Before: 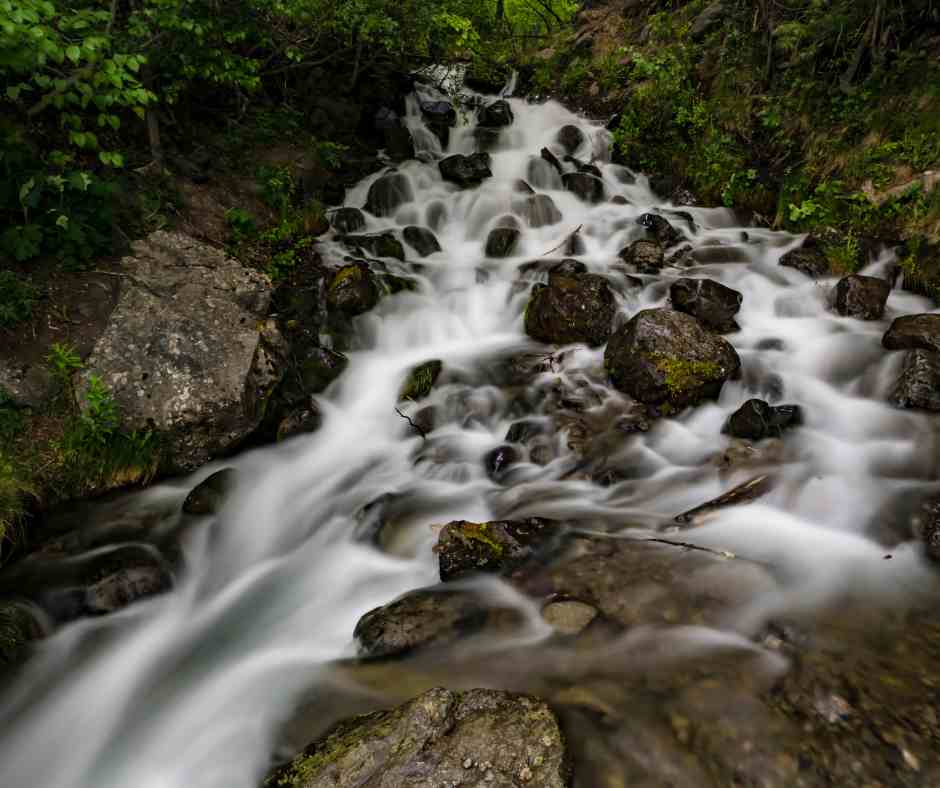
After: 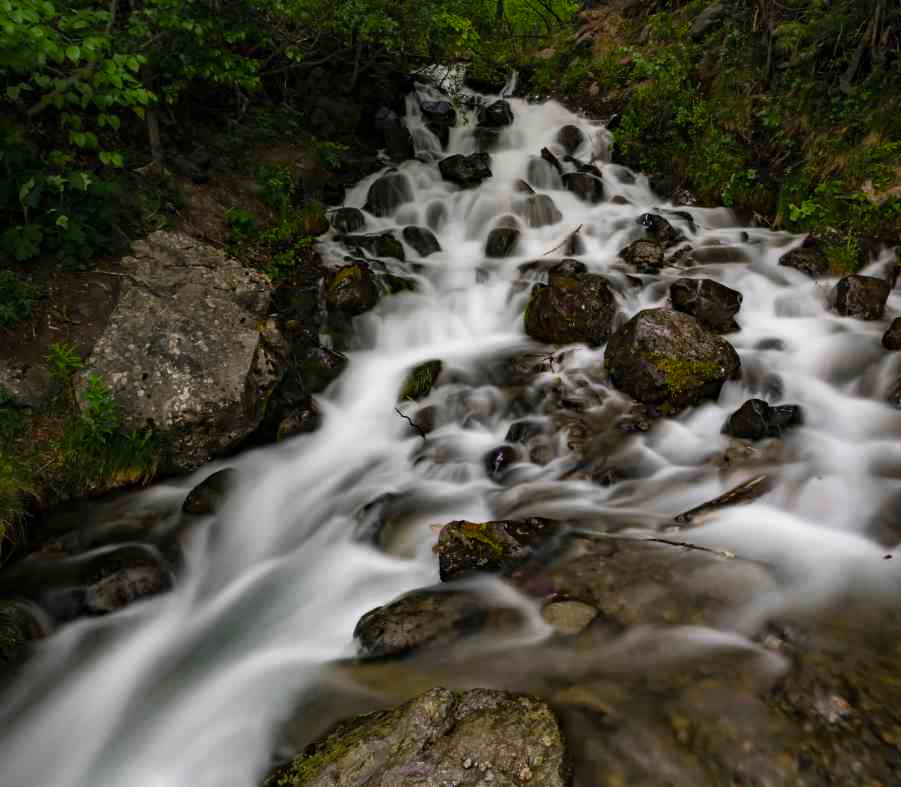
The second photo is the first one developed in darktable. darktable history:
crop: right 4.126%, bottom 0.031%
color zones: curves: ch0 [(0, 0.48) (0.209, 0.398) (0.305, 0.332) (0.429, 0.493) (0.571, 0.5) (0.714, 0.5) (0.857, 0.5) (1, 0.48)]; ch1 [(0, 0.633) (0.143, 0.586) (0.286, 0.489) (0.429, 0.448) (0.571, 0.31) (0.714, 0.335) (0.857, 0.492) (1, 0.633)]; ch2 [(0, 0.448) (0.143, 0.498) (0.286, 0.5) (0.429, 0.5) (0.571, 0.5) (0.714, 0.5) (0.857, 0.5) (1, 0.448)]
